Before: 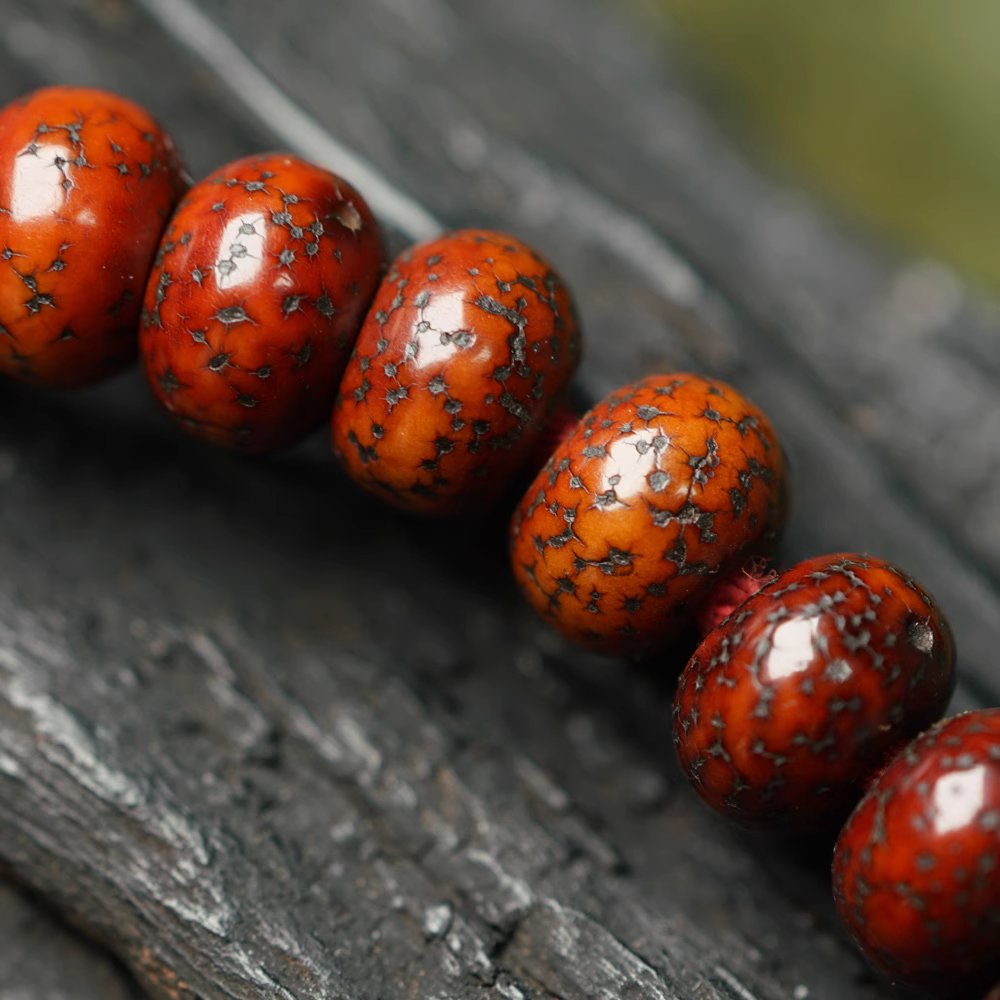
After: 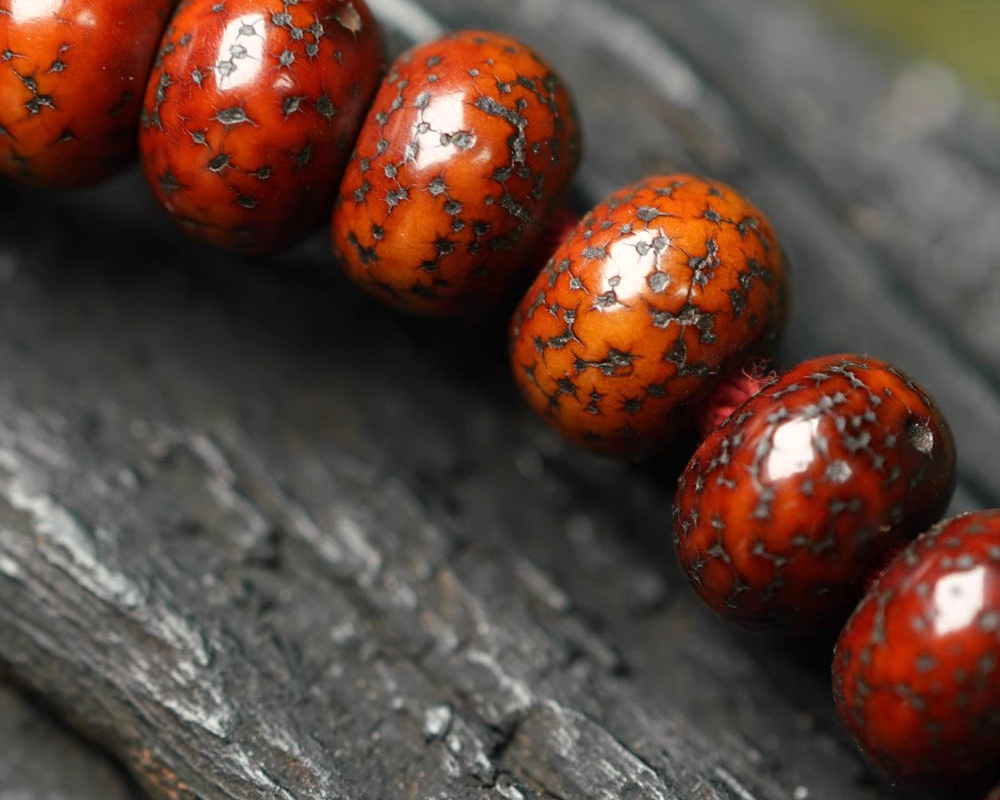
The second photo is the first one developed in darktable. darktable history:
exposure: exposure 0.236 EV, compensate highlight preservation false
crop and rotate: top 19.998%
